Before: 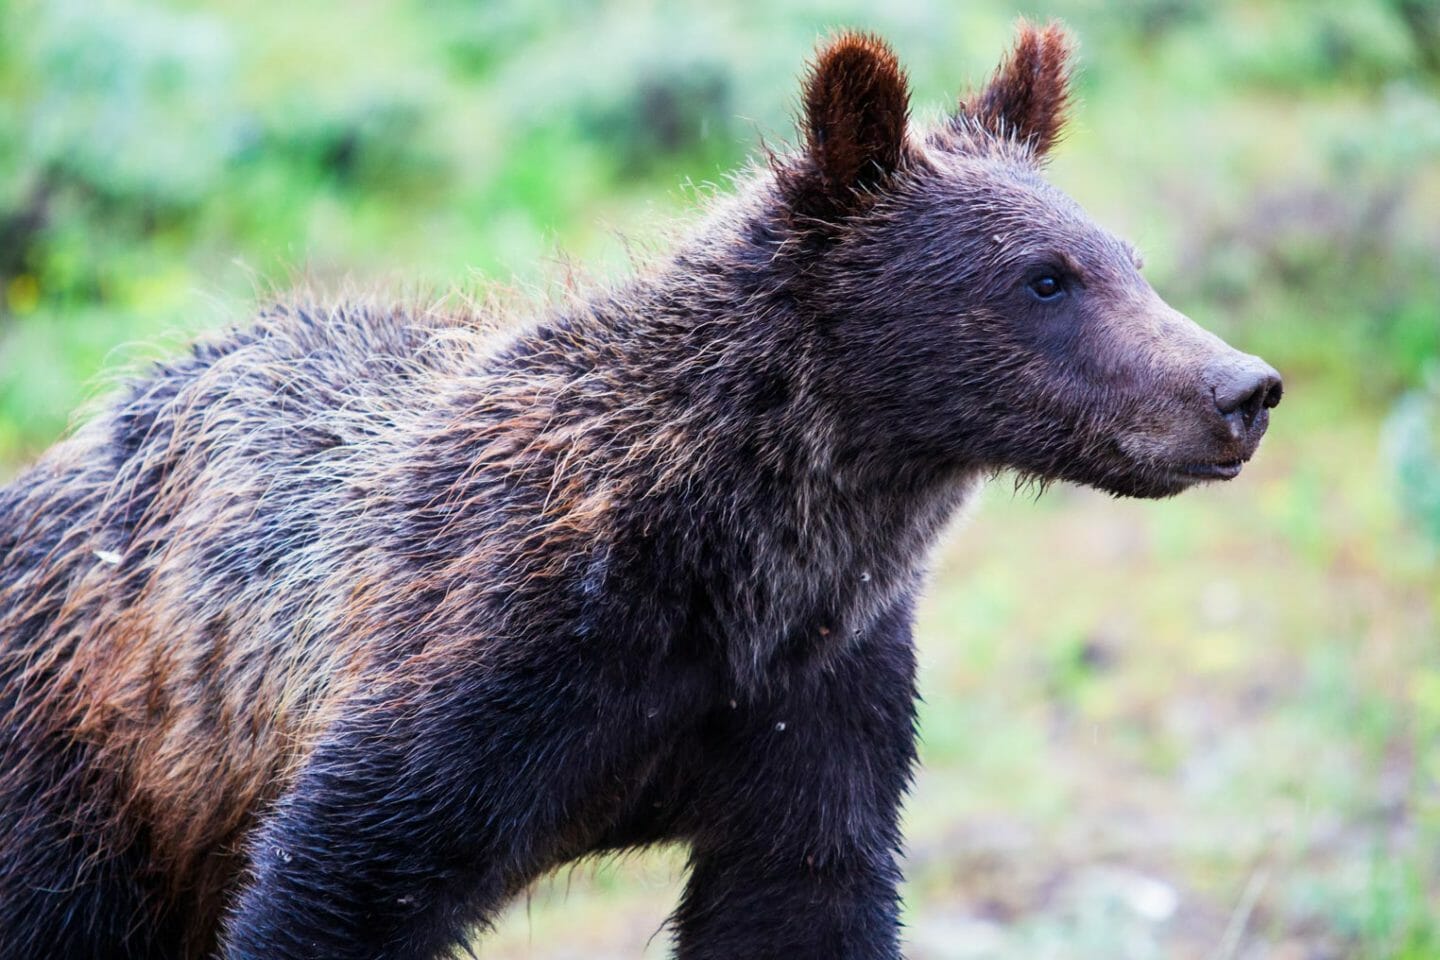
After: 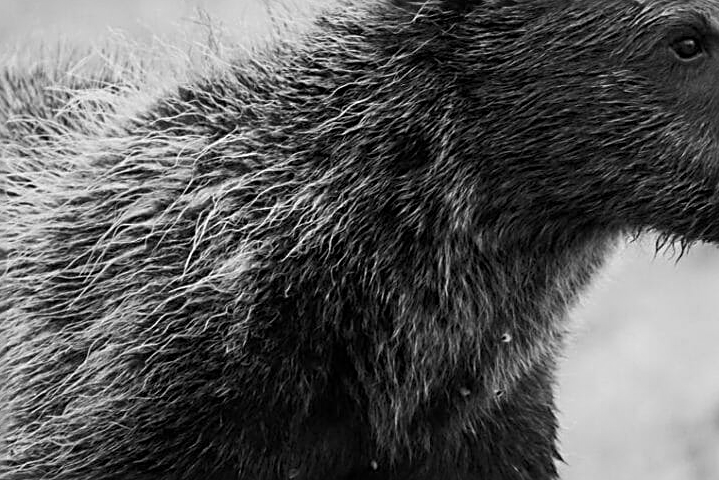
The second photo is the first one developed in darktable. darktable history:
sharpen: radius 2.584, amount 0.688
crop: left 25%, top 25%, right 25%, bottom 25%
monochrome: a 26.22, b 42.67, size 0.8
